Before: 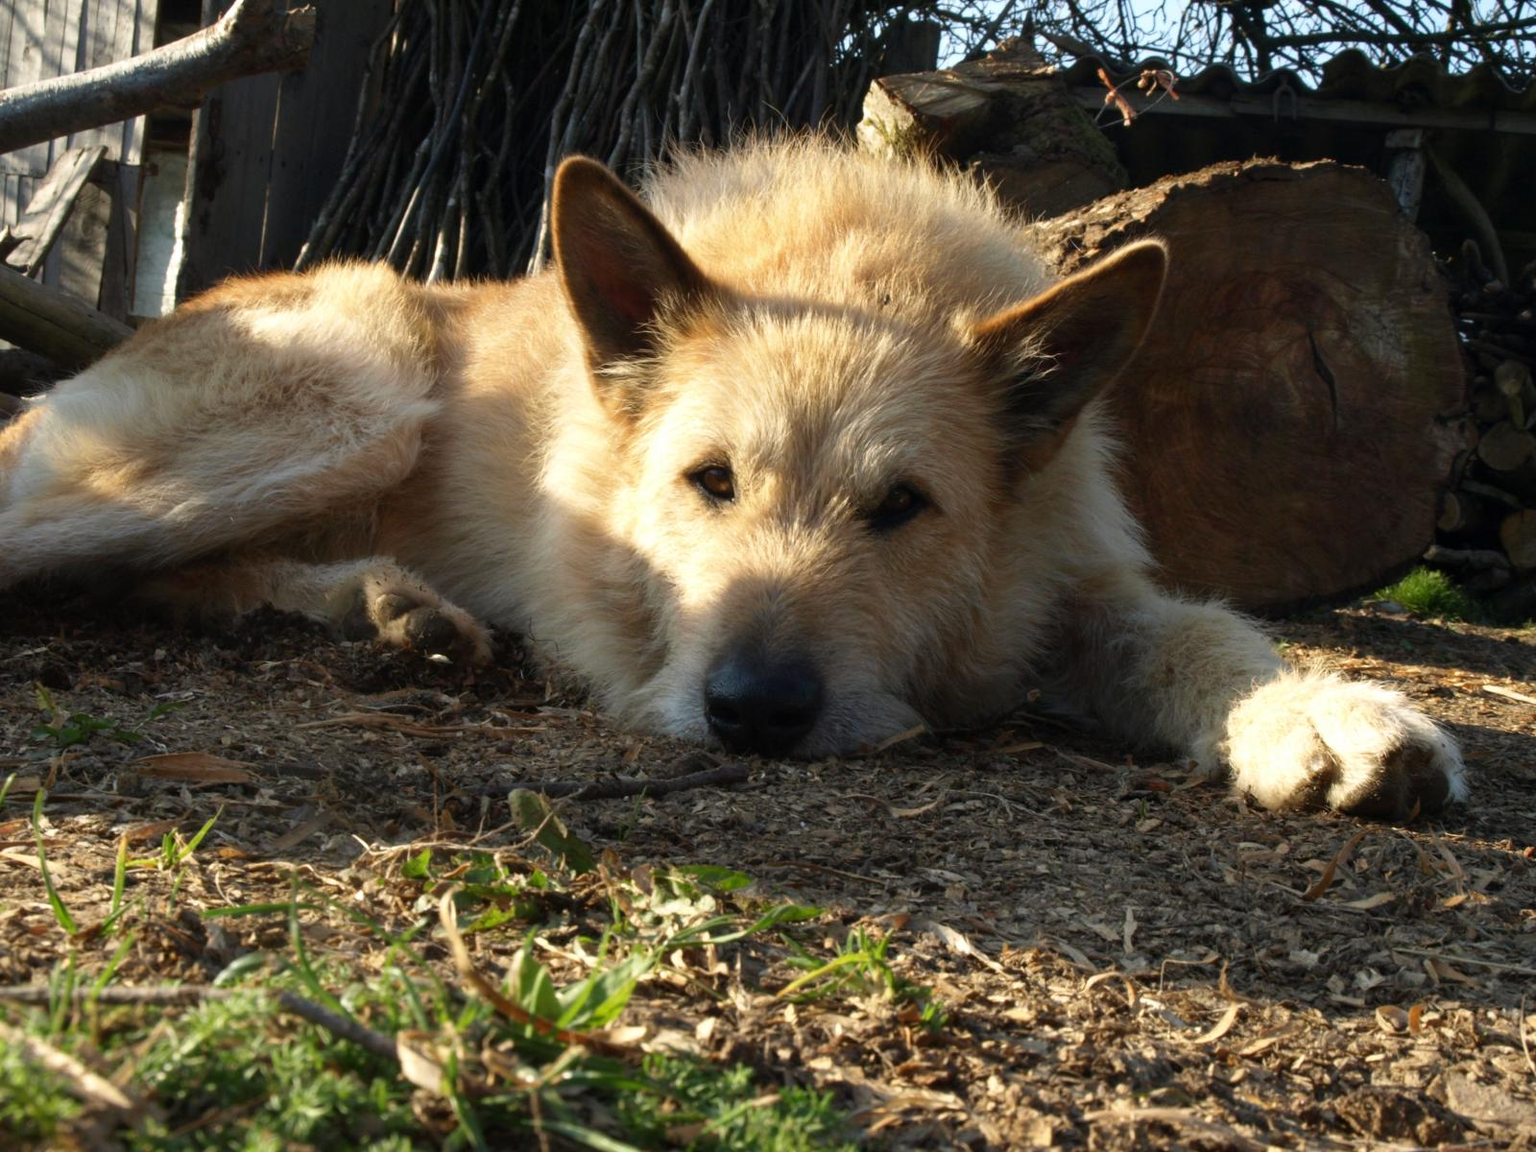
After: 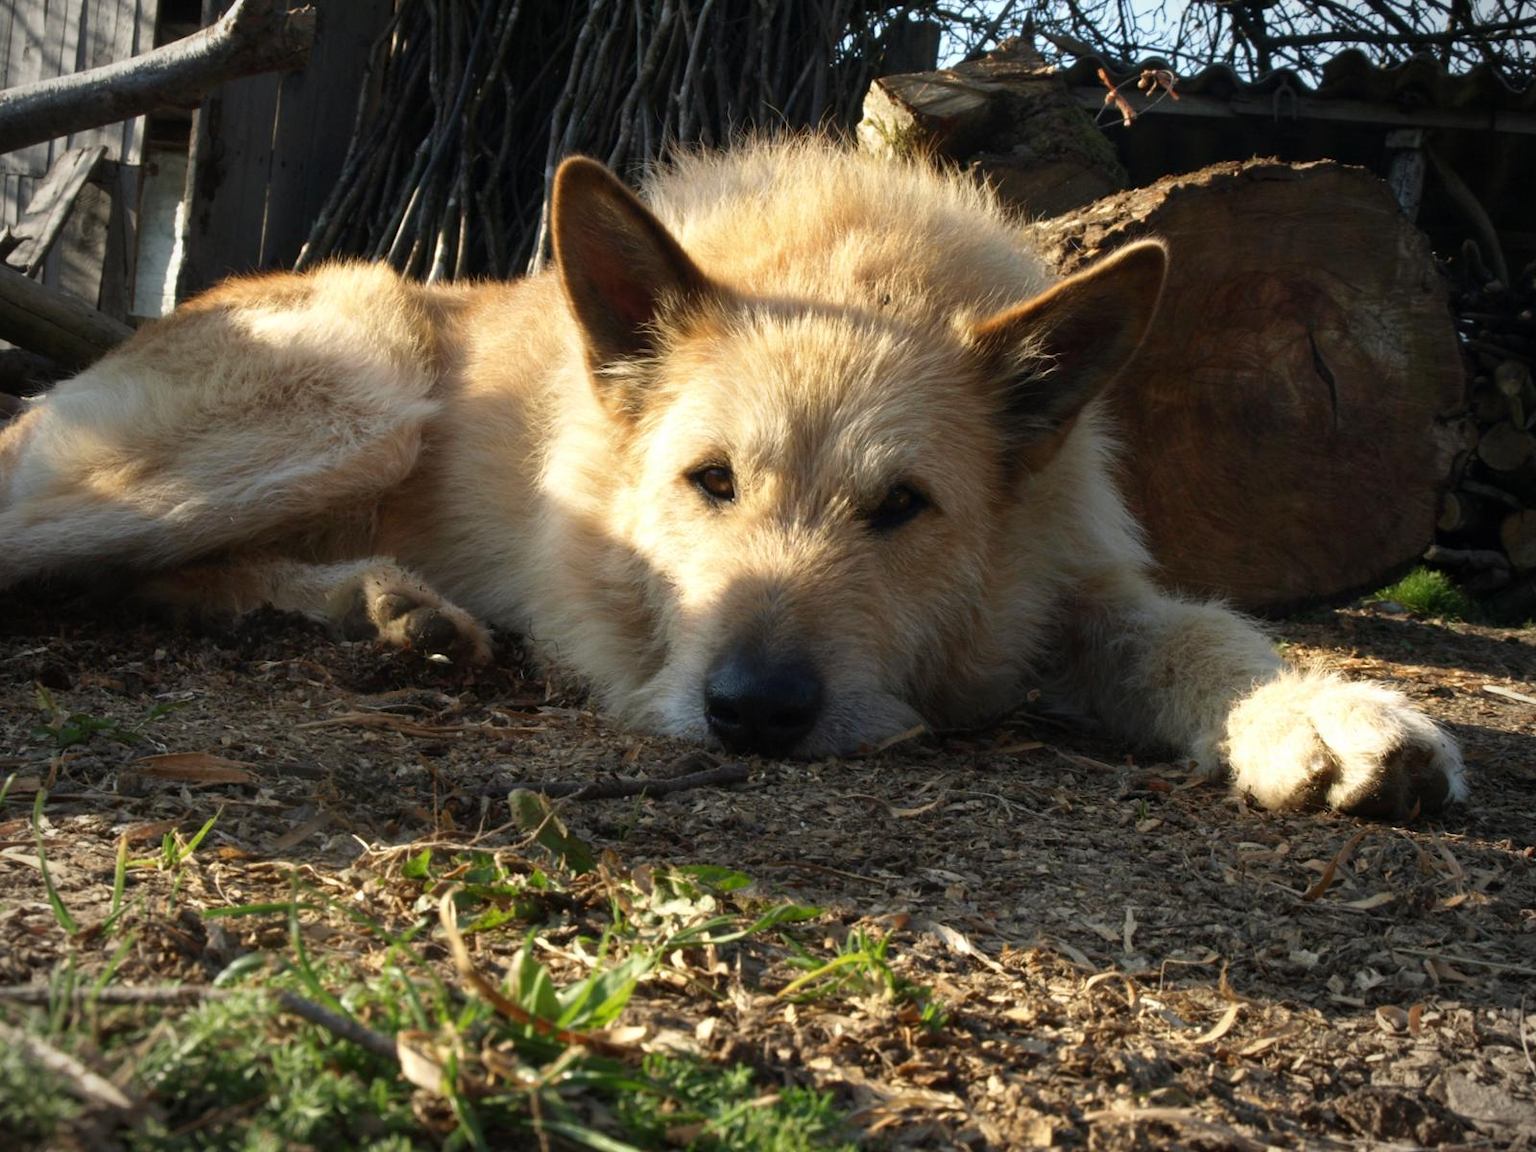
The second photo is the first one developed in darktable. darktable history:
tone equalizer: on, module defaults
vignetting: on, module defaults
